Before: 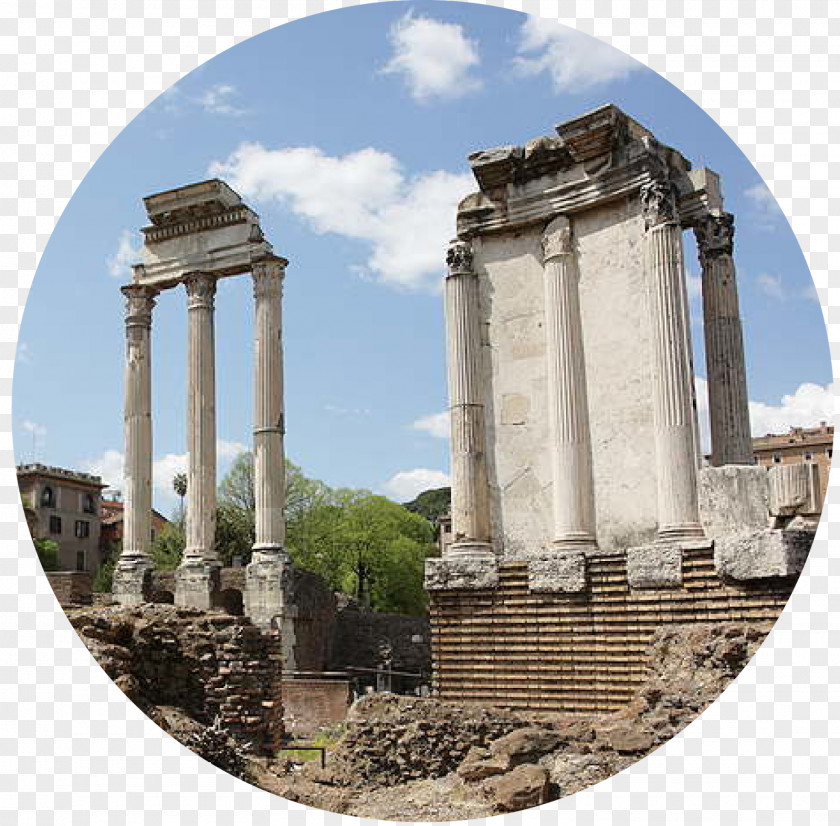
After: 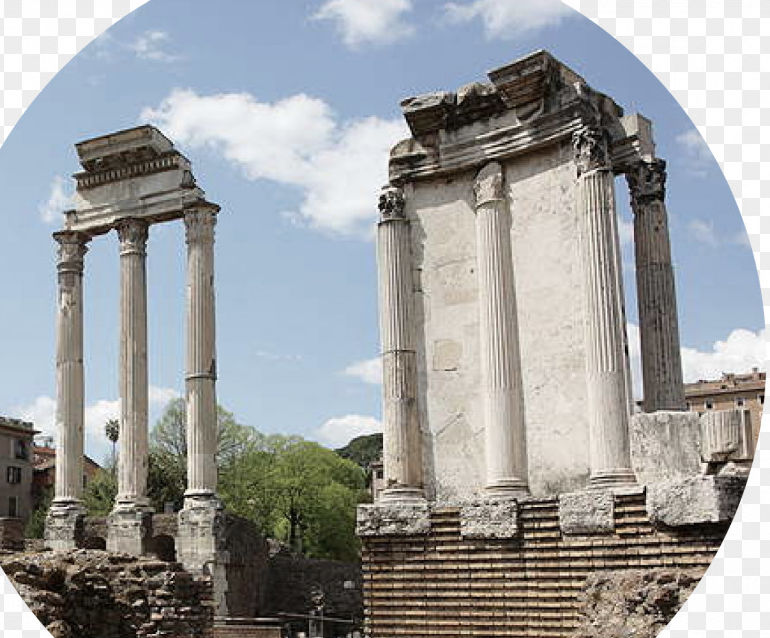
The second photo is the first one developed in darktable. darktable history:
crop: left 8.155%, top 6.611%, bottom 15.385%
contrast brightness saturation: contrast 0.06, brightness -0.01, saturation -0.23
